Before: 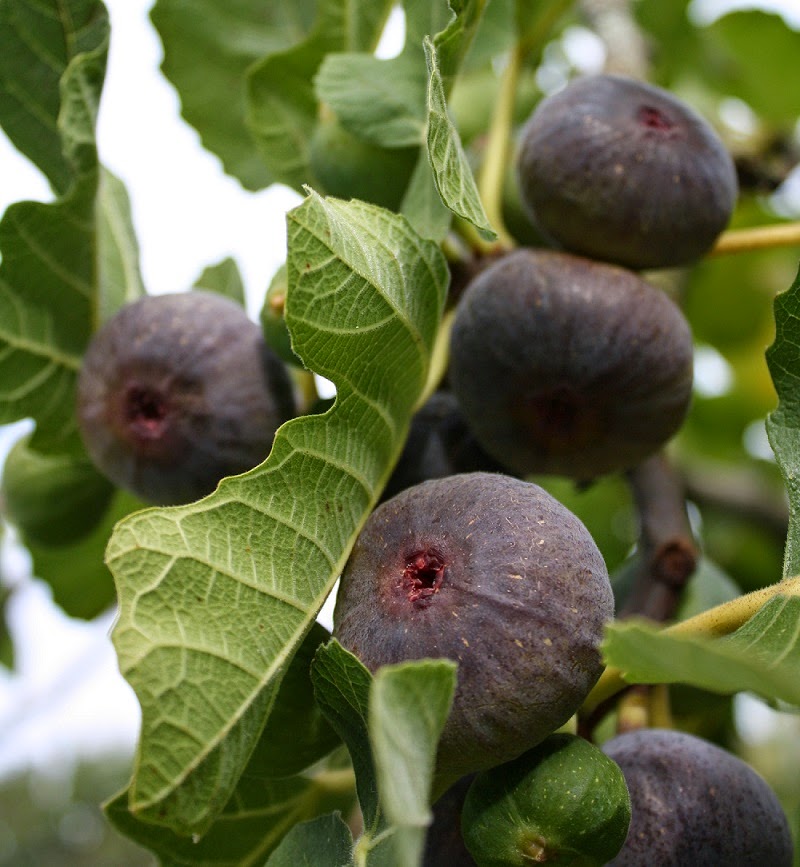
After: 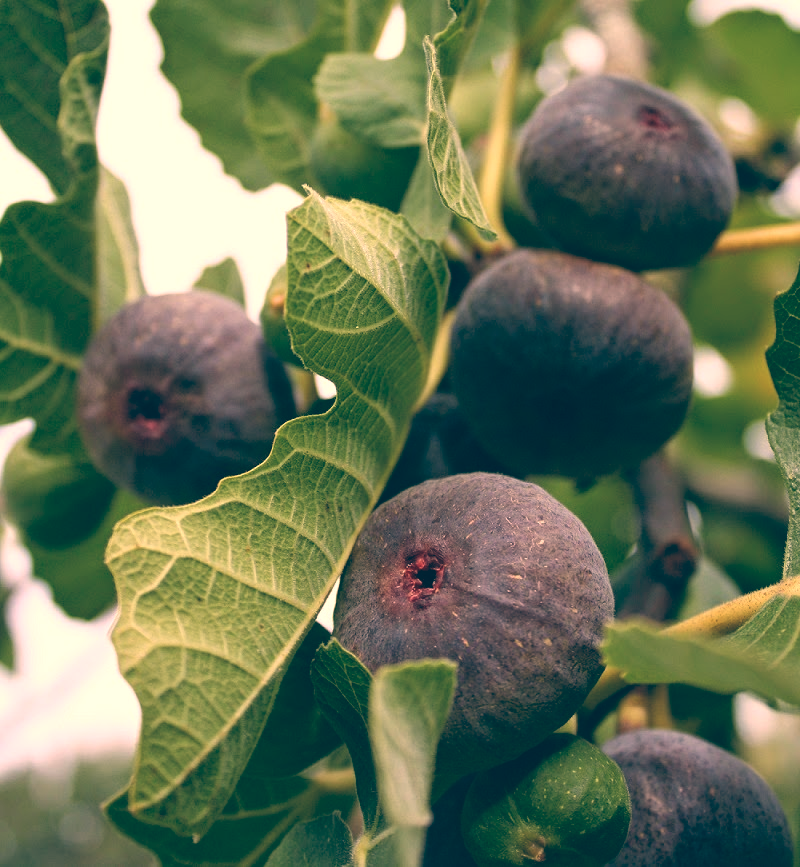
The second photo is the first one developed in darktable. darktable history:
white balance: red 1.127, blue 0.943
color balance: lift [1.006, 0.985, 1.002, 1.015], gamma [1, 0.953, 1.008, 1.047], gain [1.076, 1.13, 1.004, 0.87]
